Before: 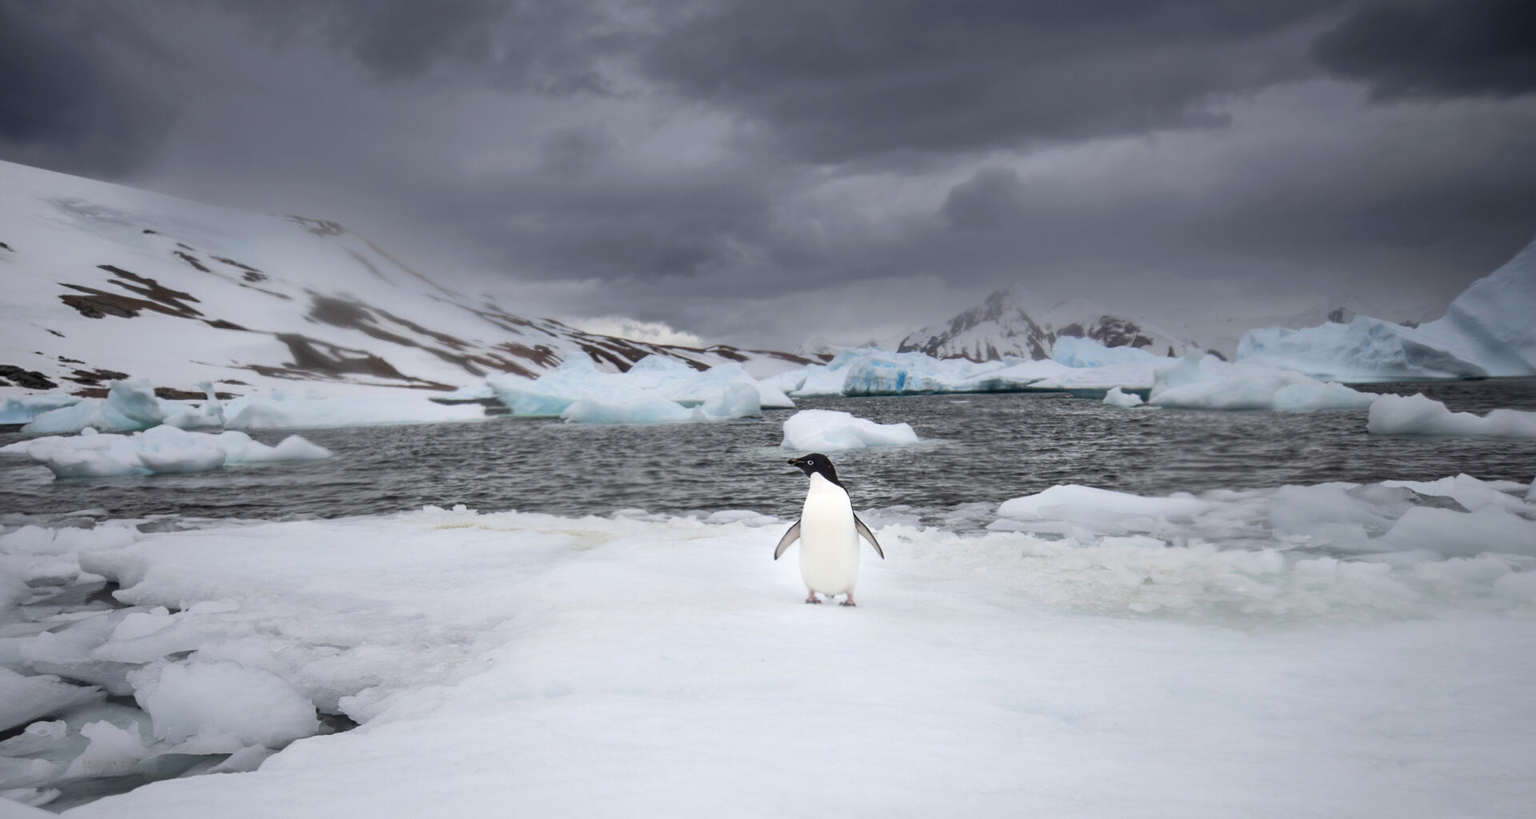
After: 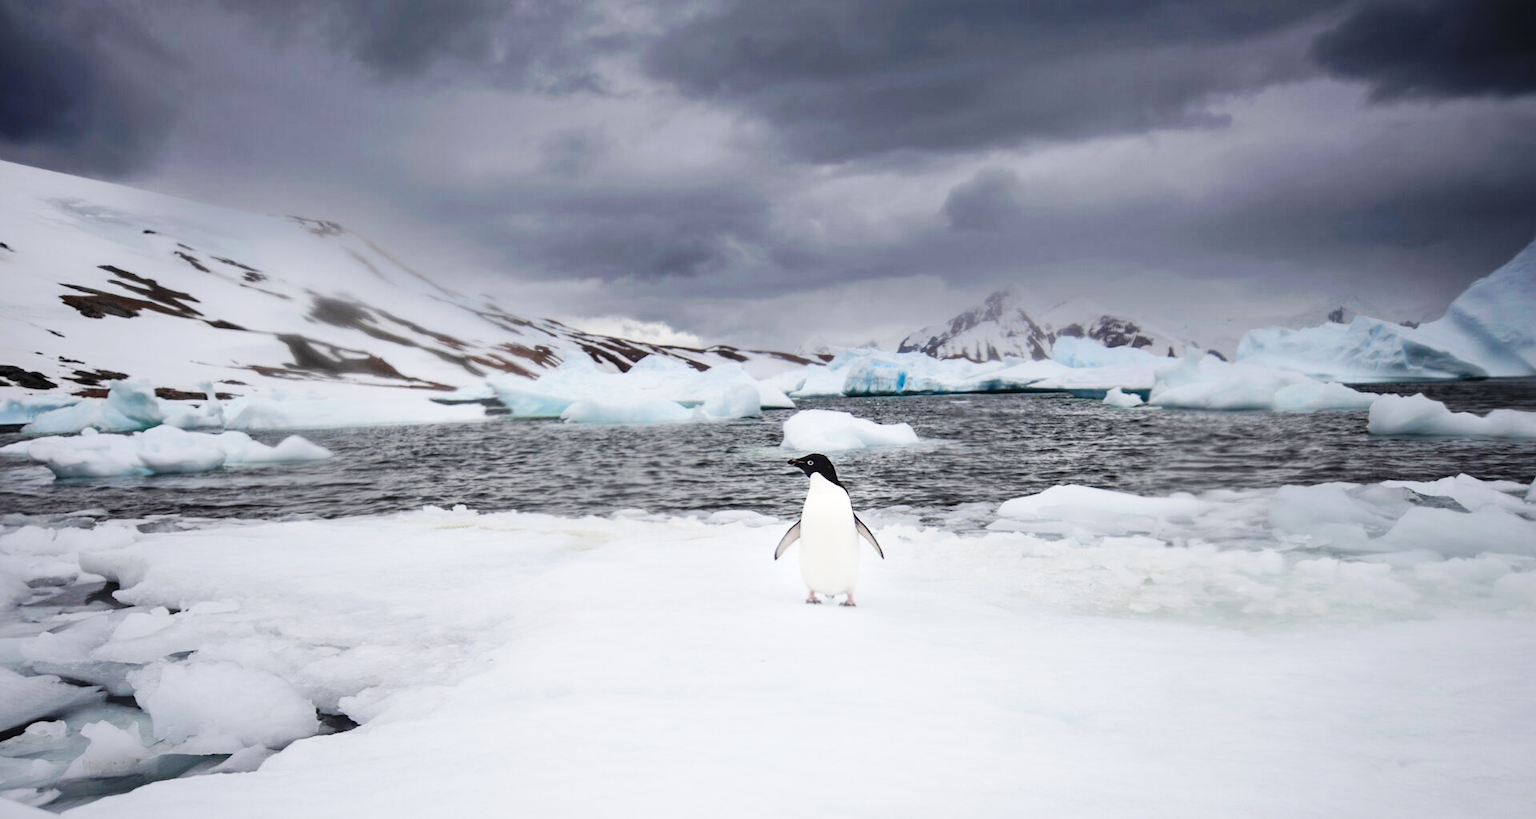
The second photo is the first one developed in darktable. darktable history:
color balance rgb: global vibrance 10%
base curve: curves: ch0 [(0, 0) (0.036, 0.025) (0.121, 0.166) (0.206, 0.329) (0.605, 0.79) (1, 1)], preserve colors none
